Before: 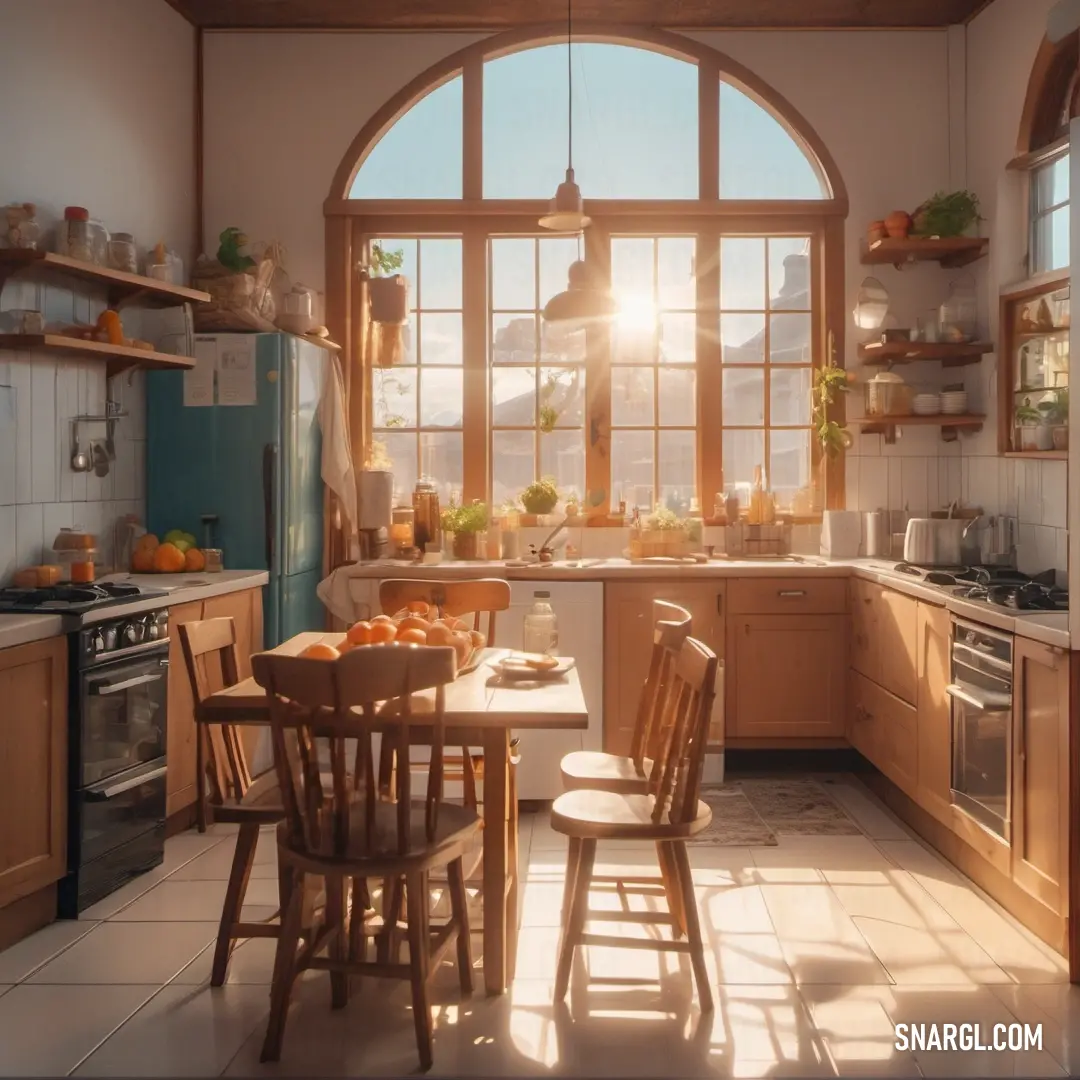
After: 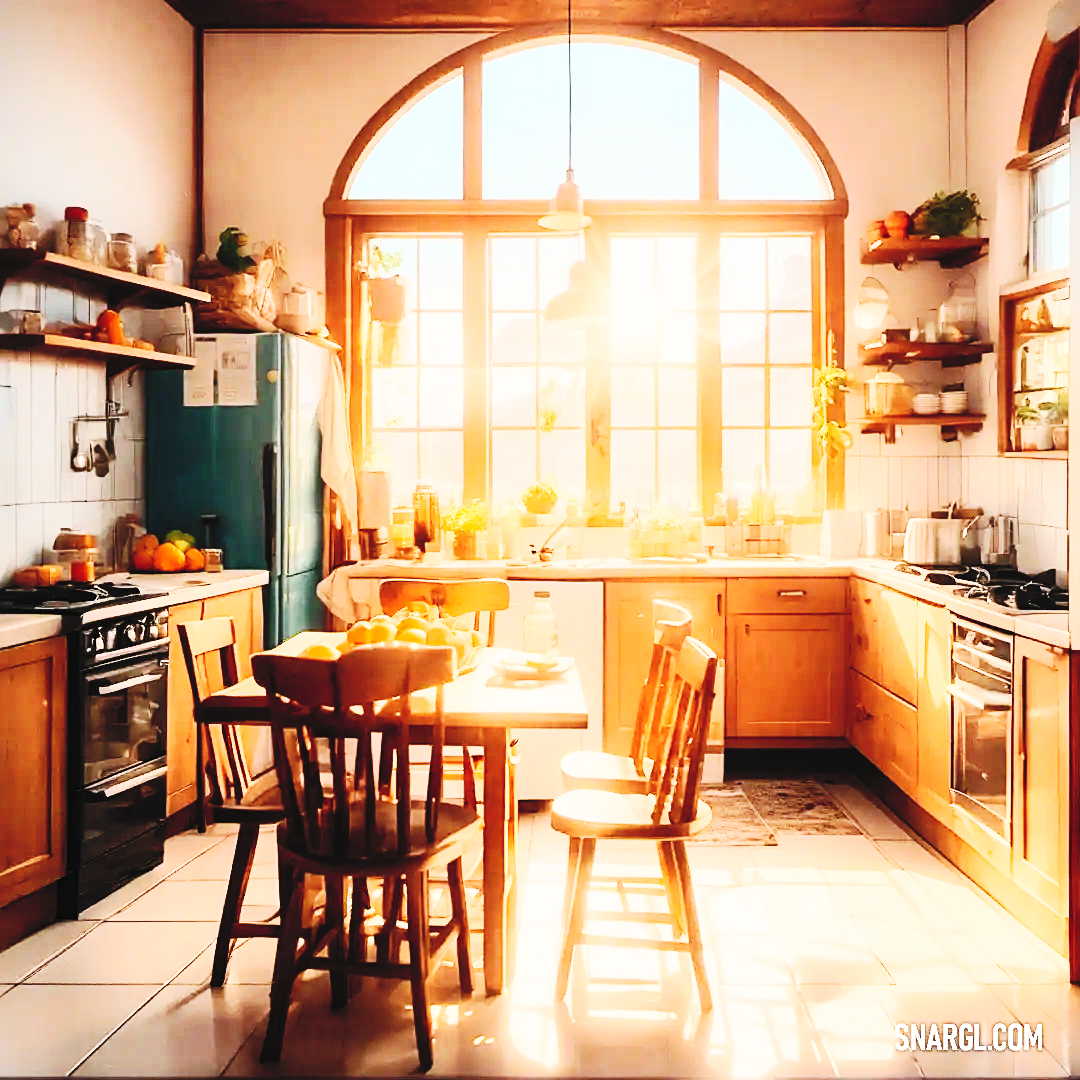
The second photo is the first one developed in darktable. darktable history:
contrast brightness saturation: contrast 0.38, brightness 0.518
sharpen: on, module defaults
base curve: curves: ch0 [(0, 0) (0.036, 0.01) (0.123, 0.254) (0.258, 0.504) (0.507, 0.748) (1, 1)], preserve colors none
